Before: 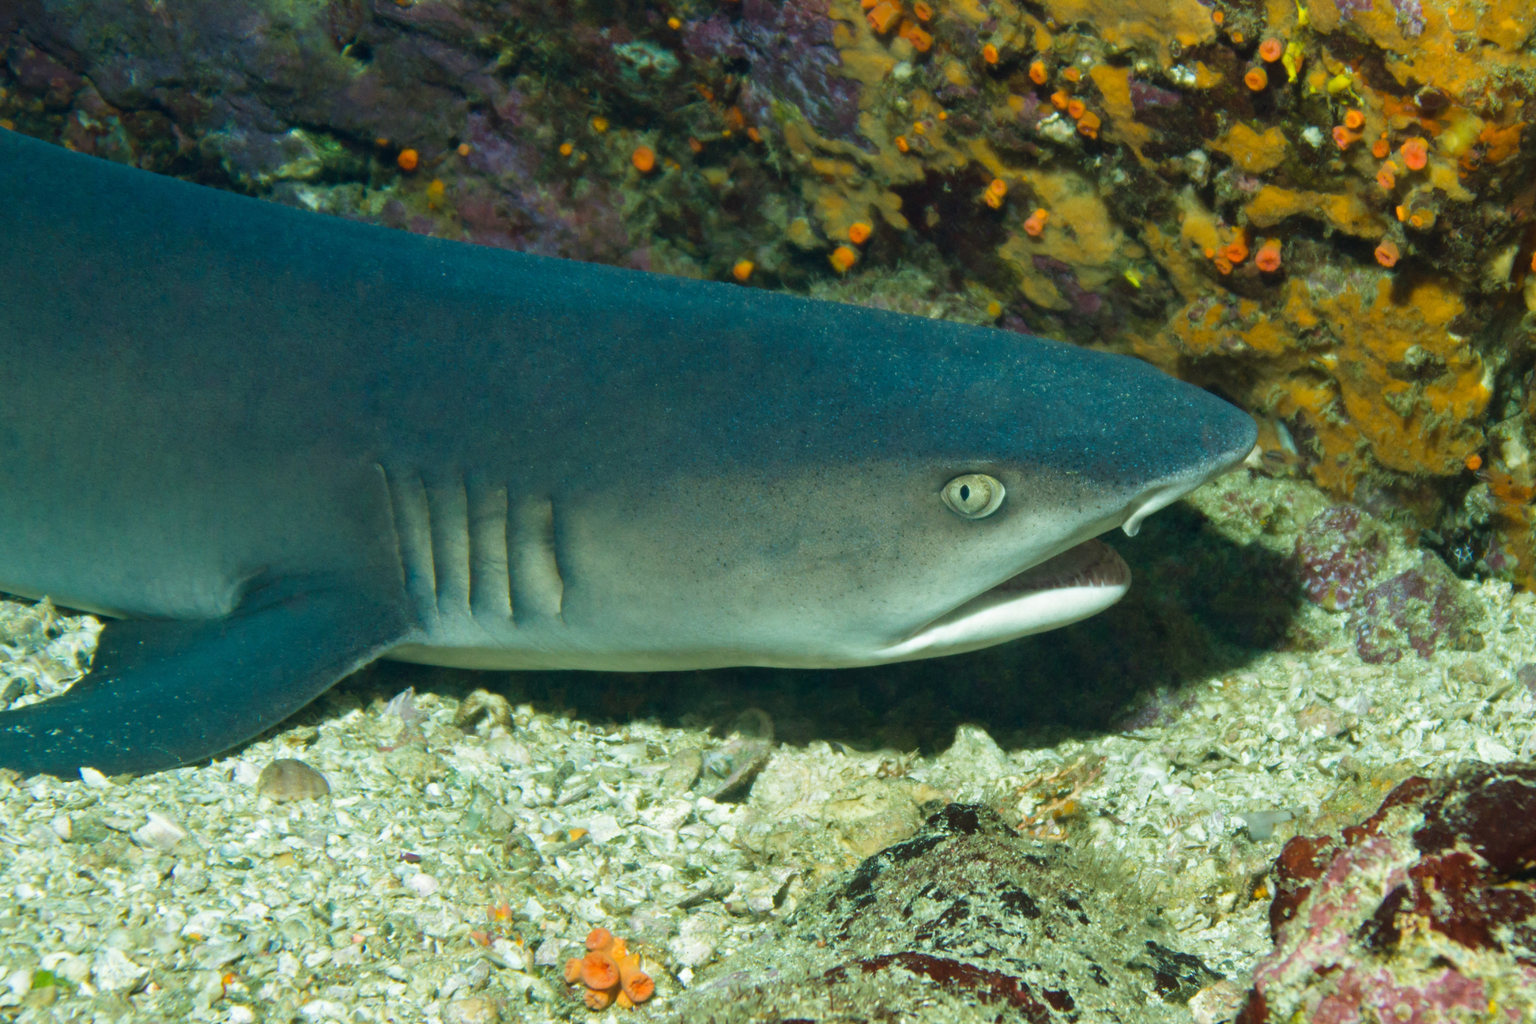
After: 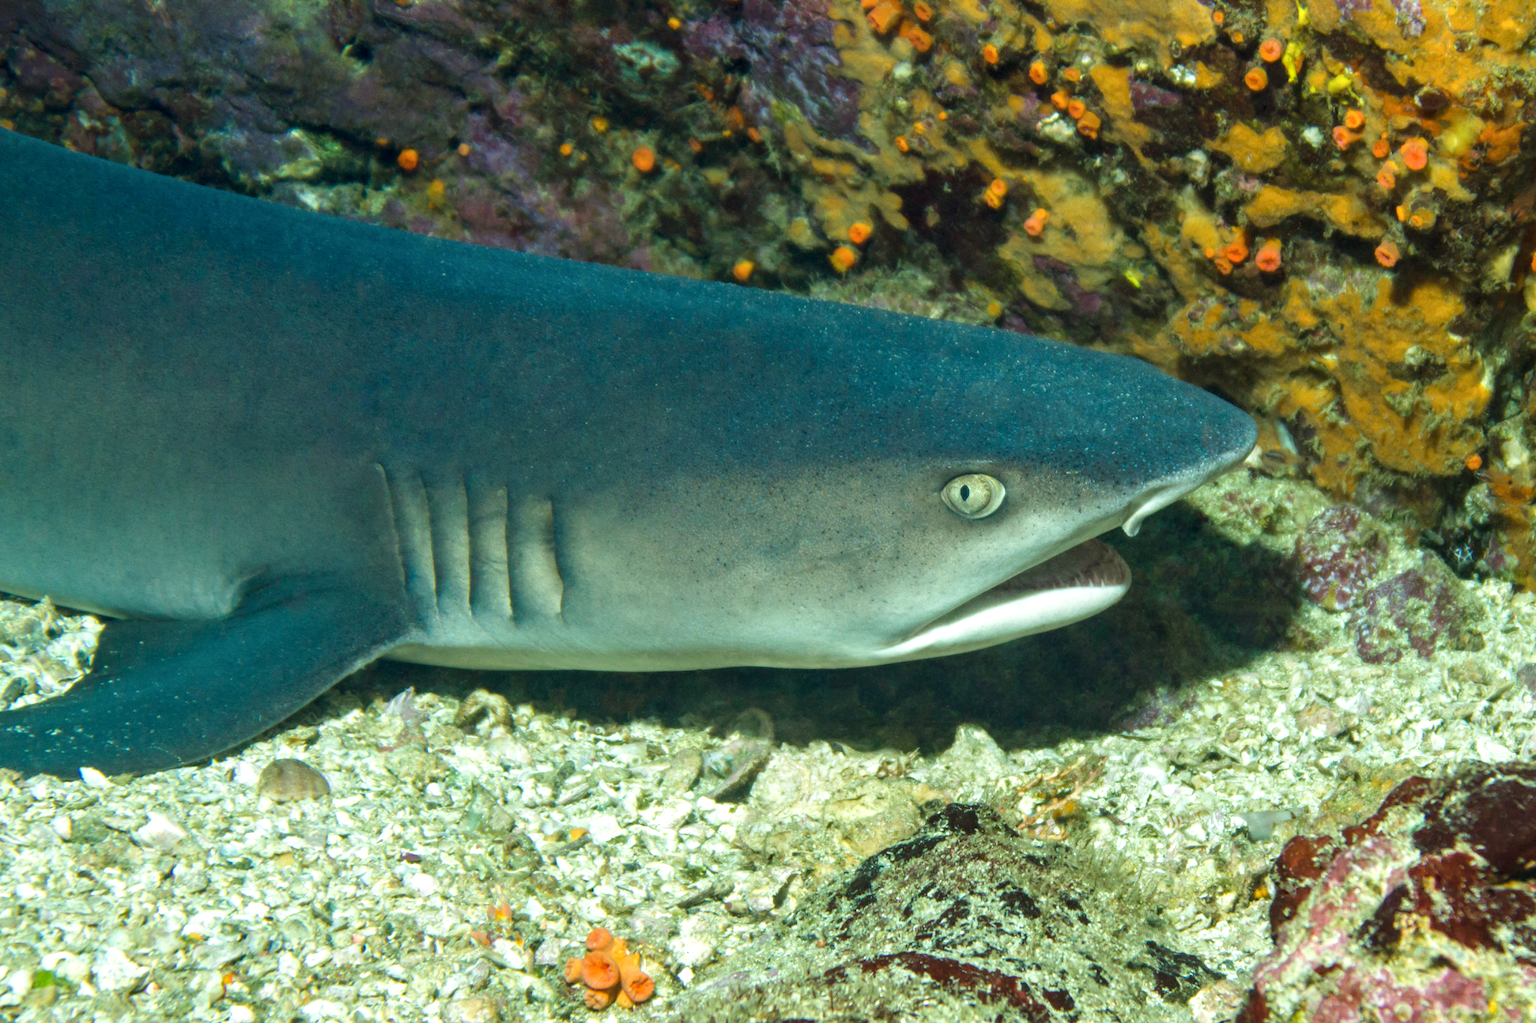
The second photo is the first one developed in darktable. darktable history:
local contrast: on, module defaults
exposure: exposure 0.3 EV, compensate highlight preservation false
